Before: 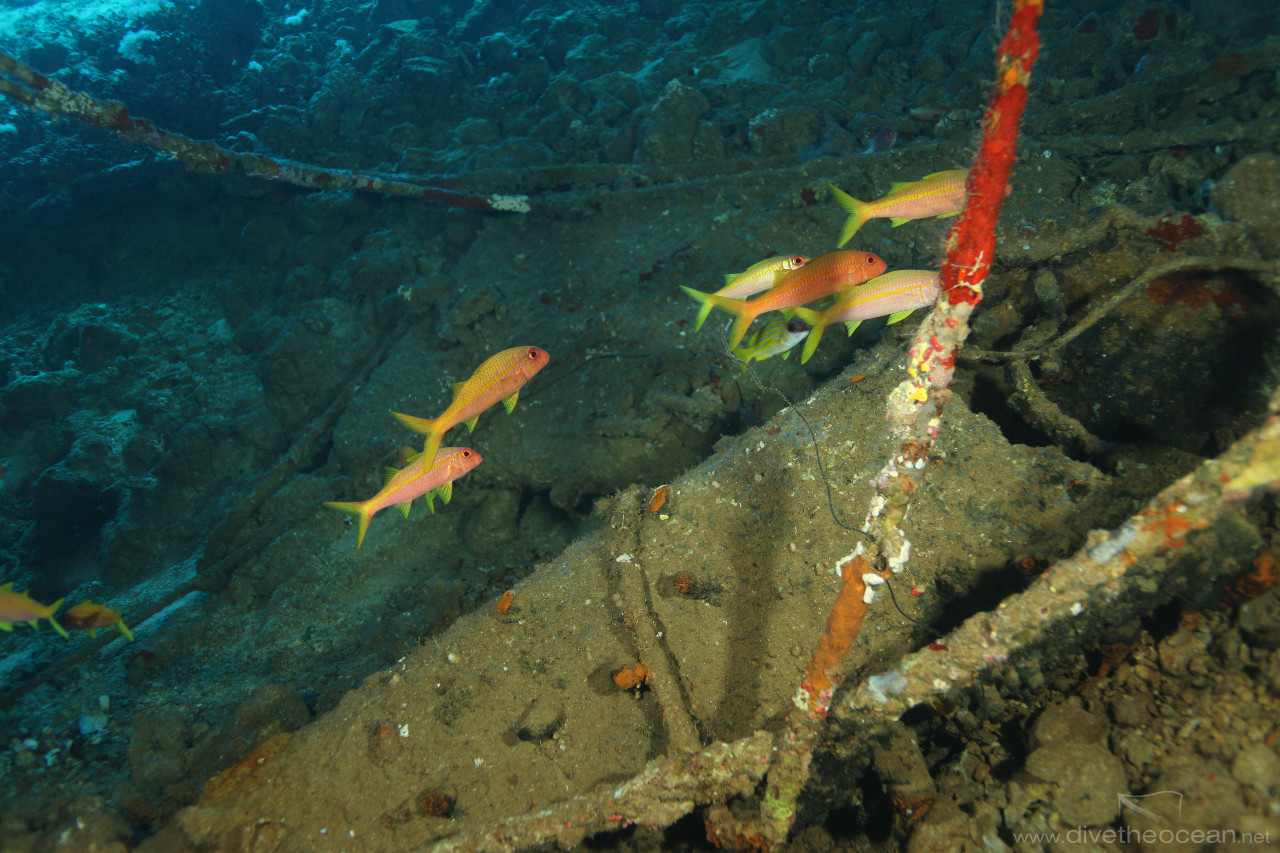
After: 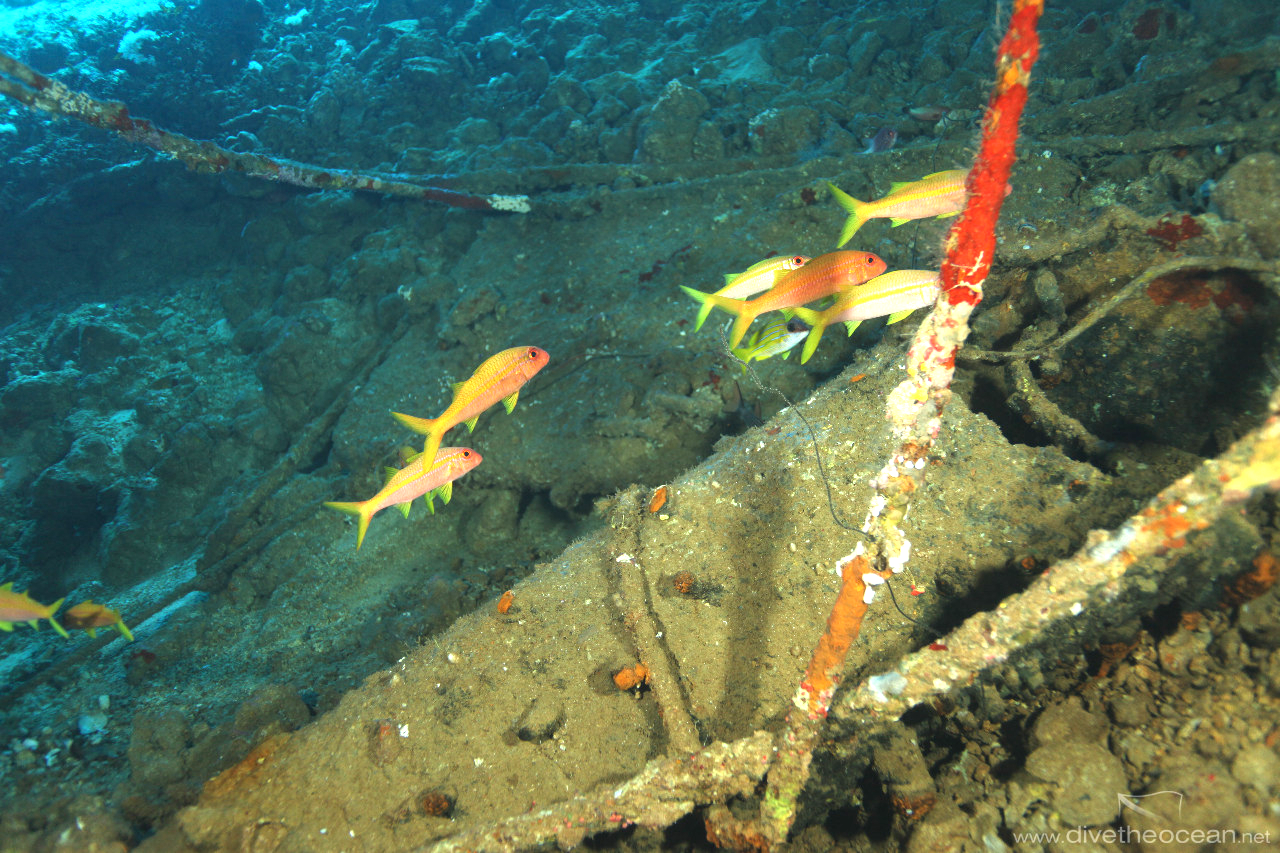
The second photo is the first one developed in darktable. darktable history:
shadows and highlights: shadows 32, highlights -32, soften with gaussian
exposure: black level correction 0, exposure 1.2 EV, compensate exposure bias true, compensate highlight preservation false
